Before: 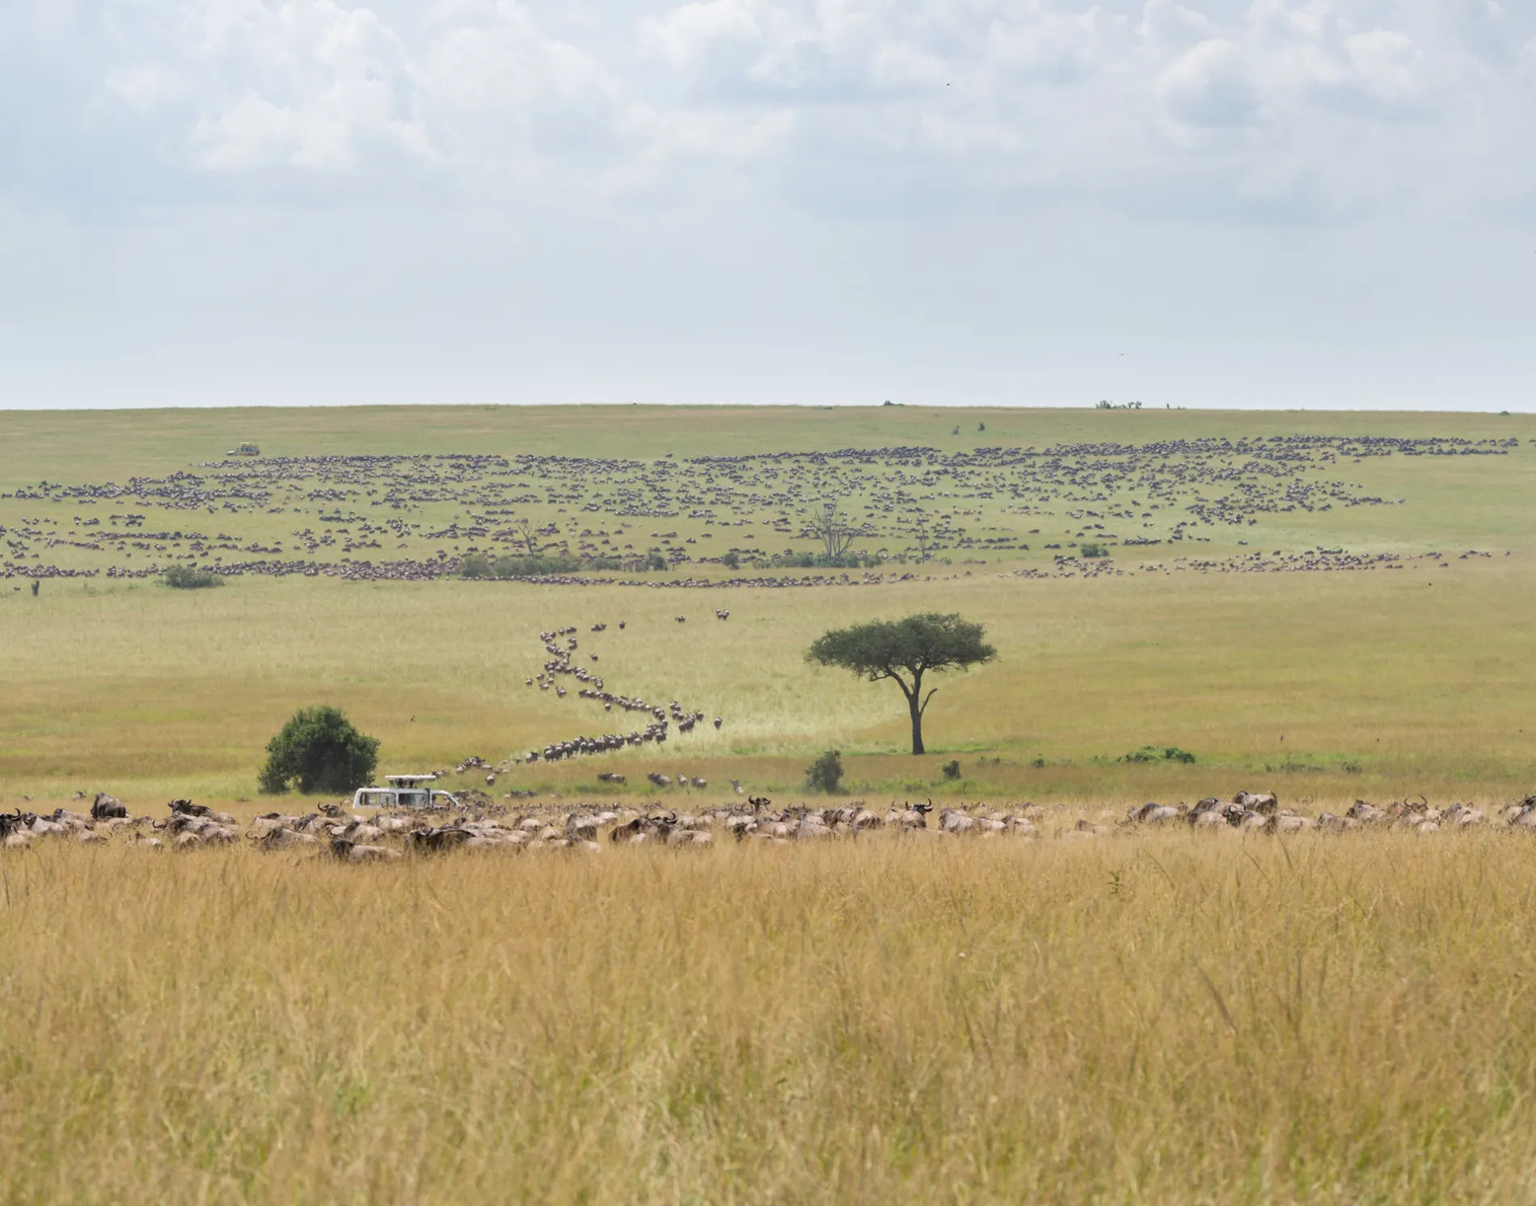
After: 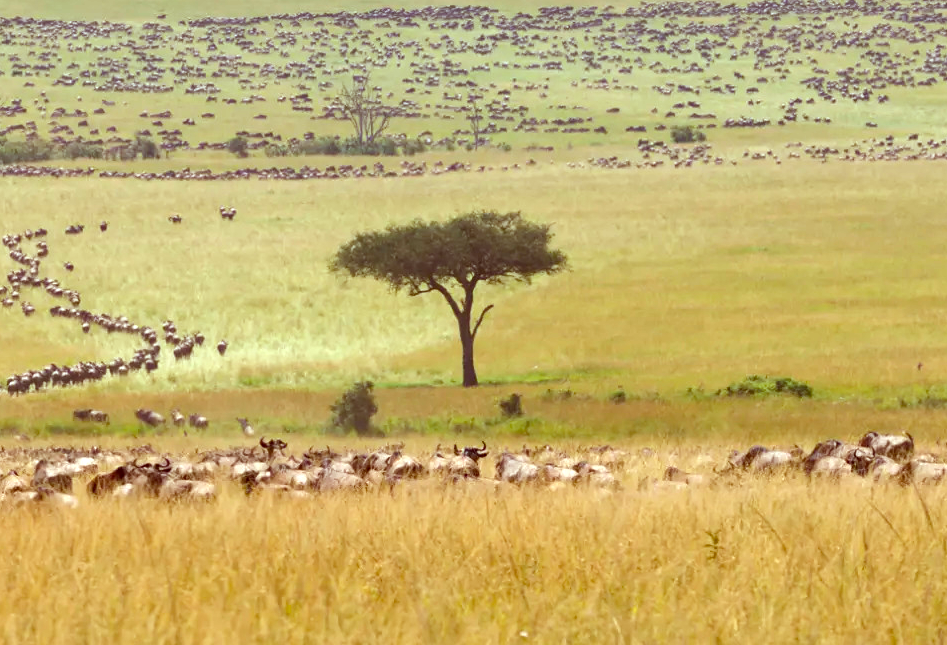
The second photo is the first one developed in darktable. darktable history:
crop: left 35.062%, top 36.672%, right 15.079%, bottom 20.039%
color correction: highlights a* -7.19, highlights b* -0.173, shadows a* 20.18, shadows b* 11.36
color balance rgb: perceptual saturation grading › global saturation 20.238%, perceptual saturation grading › highlights -19.971%, perceptual saturation grading › shadows 29.747%, perceptual brilliance grading › global brilliance -4.423%, perceptual brilliance grading › highlights 23.838%, perceptual brilliance grading › mid-tones 7.314%, perceptual brilliance grading › shadows -4.574%, global vibrance 19.681%
